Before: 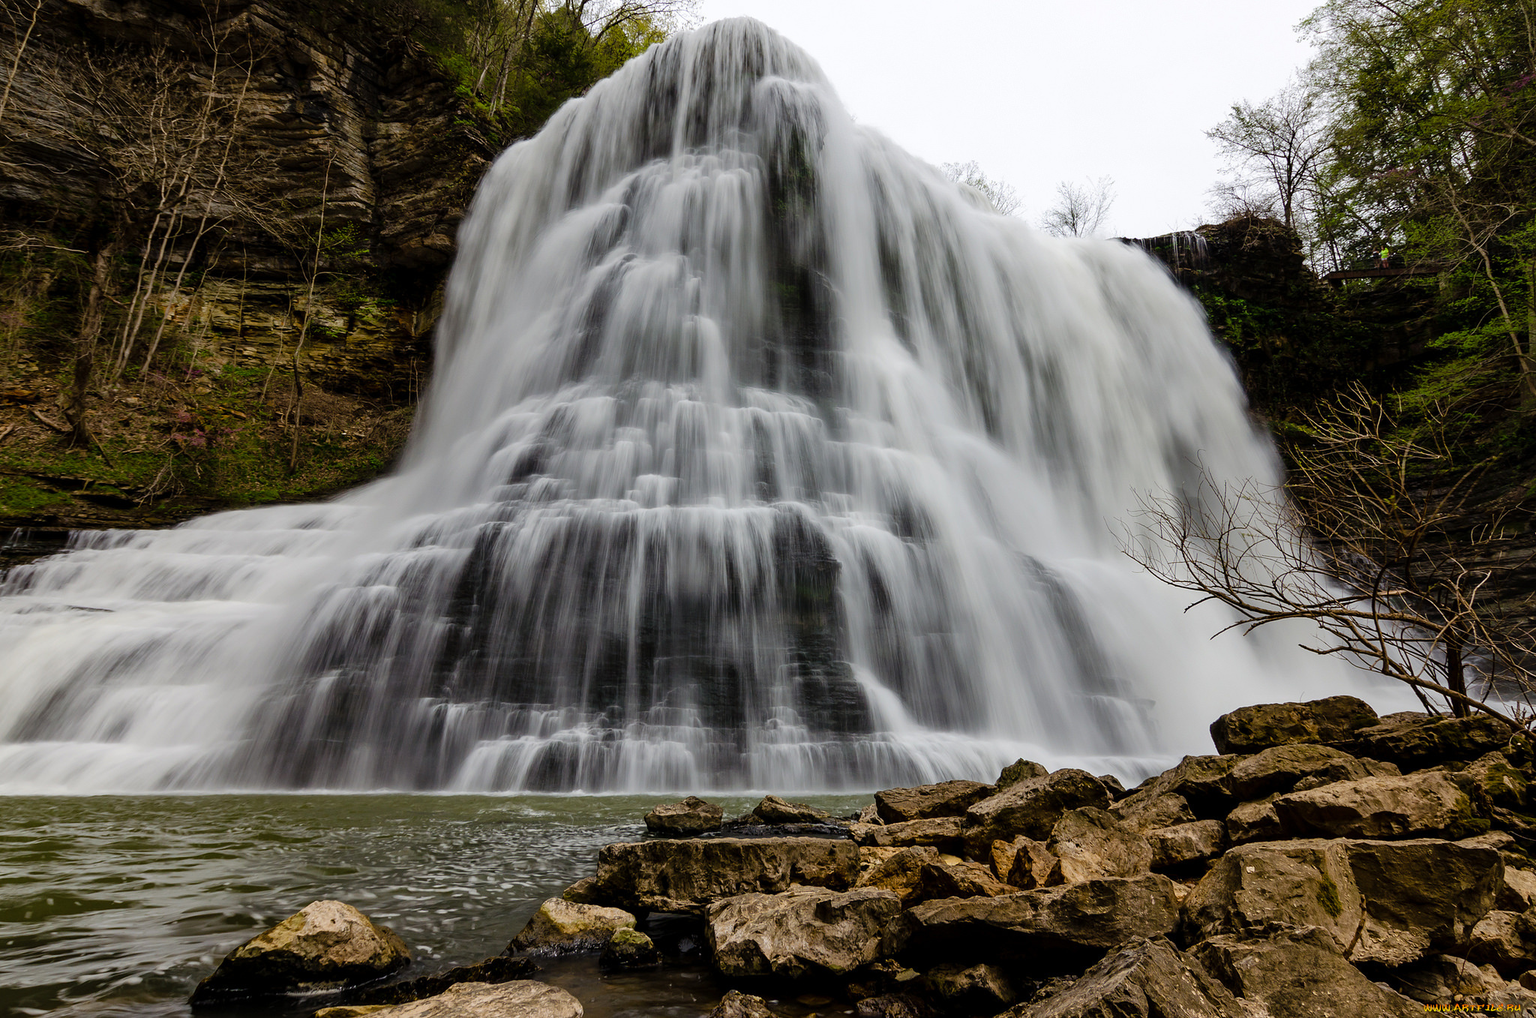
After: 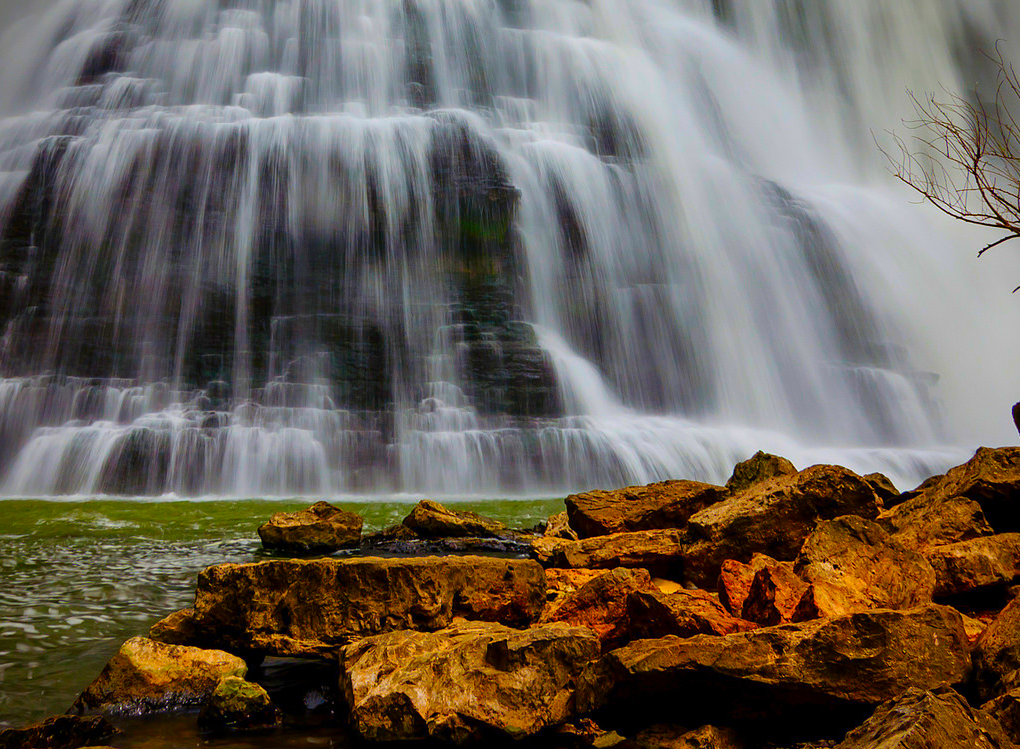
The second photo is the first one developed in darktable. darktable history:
vignetting: saturation 0.051
color correction: highlights b* 0.023, saturation 2.98
crop: left 29.373%, top 41.282%, right 20.78%, bottom 3.492%
